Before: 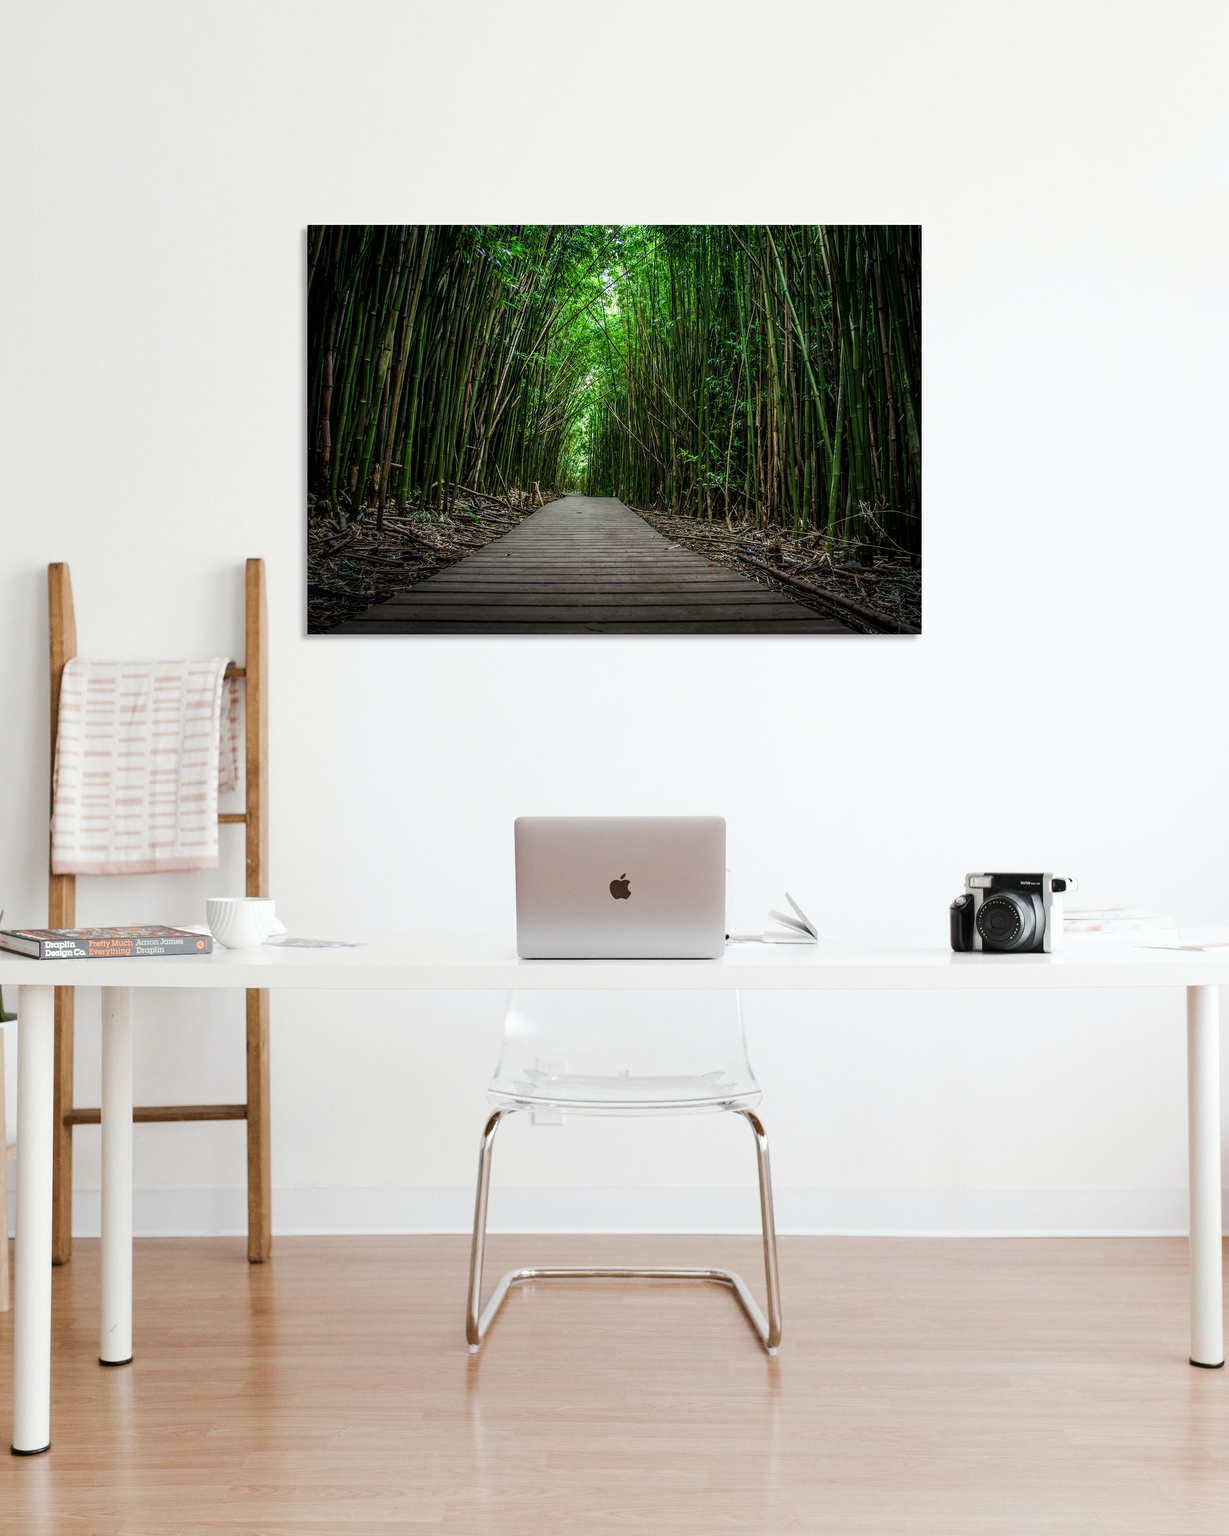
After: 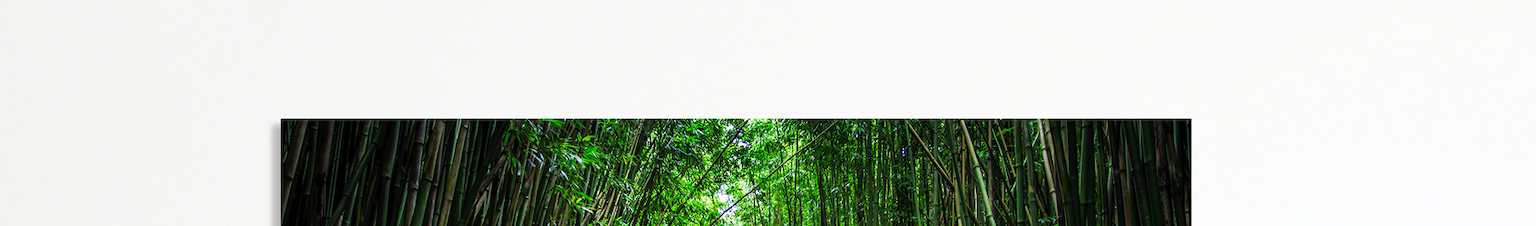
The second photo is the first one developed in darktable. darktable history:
crop and rotate: left 9.644%, top 9.491%, right 6.021%, bottom 80.509%
tone curve: curves: ch0 [(0, 0) (0.003, 0.024) (0.011, 0.029) (0.025, 0.044) (0.044, 0.072) (0.069, 0.104) (0.1, 0.131) (0.136, 0.159) (0.177, 0.191) (0.224, 0.245) (0.277, 0.298) (0.335, 0.354) (0.399, 0.428) (0.468, 0.503) (0.543, 0.596) (0.623, 0.684) (0.709, 0.781) (0.801, 0.843) (0.898, 0.946) (1, 1)], preserve colors none
